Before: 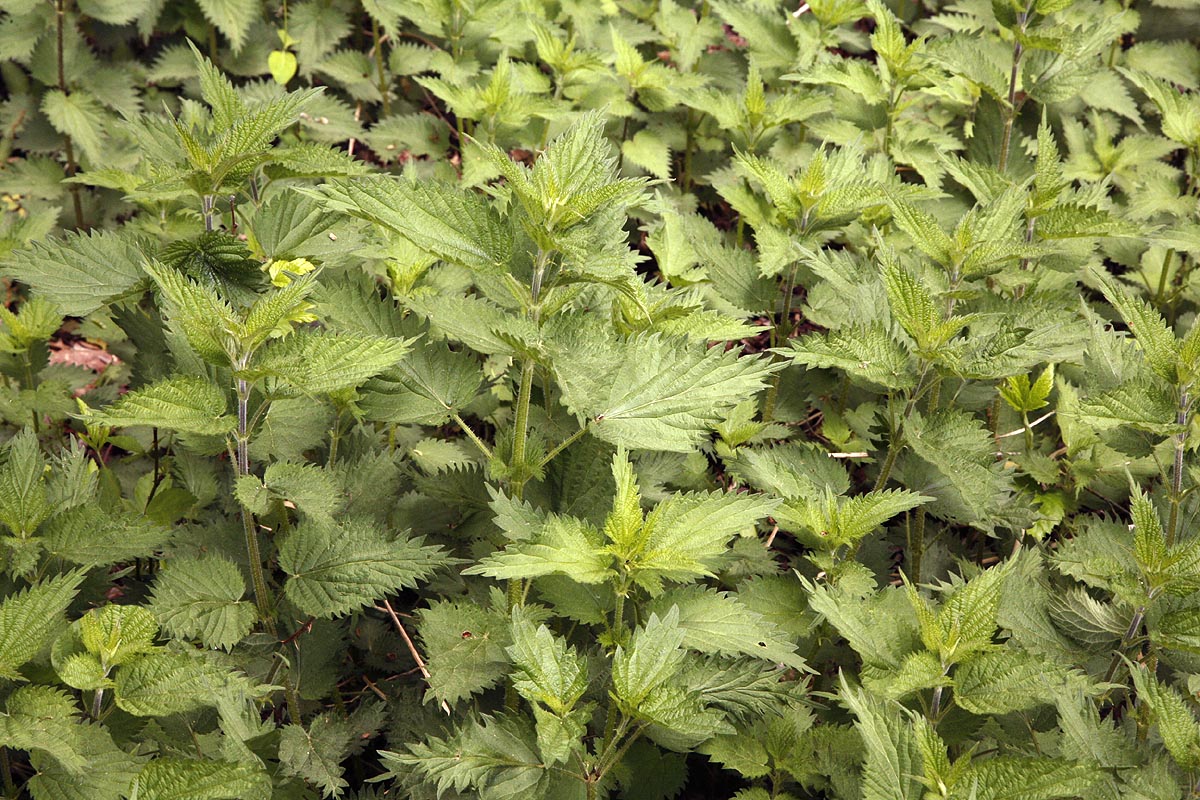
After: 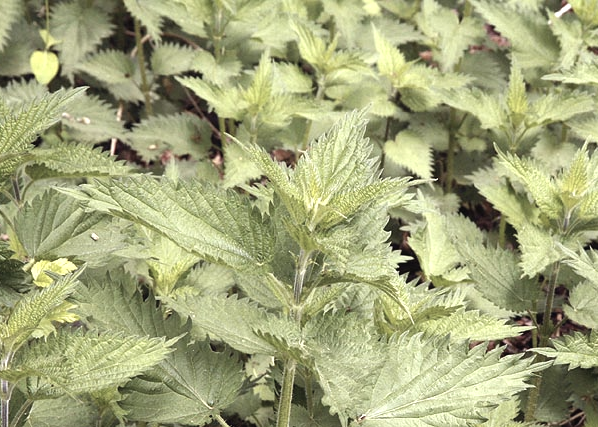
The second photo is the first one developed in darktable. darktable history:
contrast brightness saturation: contrast -0.049, saturation -0.397
exposure: exposure 0.299 EV, compensate highlight preservation false
crop: left 19.843%, right 30.286%, bottom 46.612%
